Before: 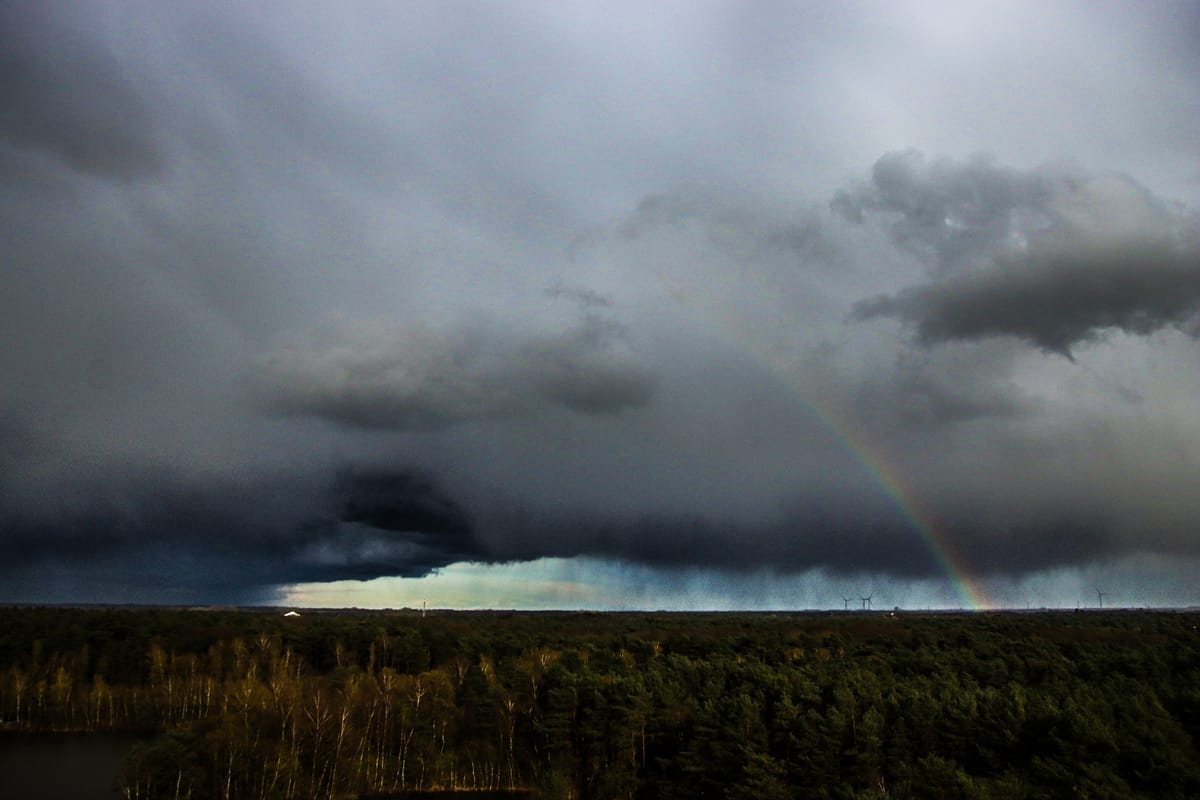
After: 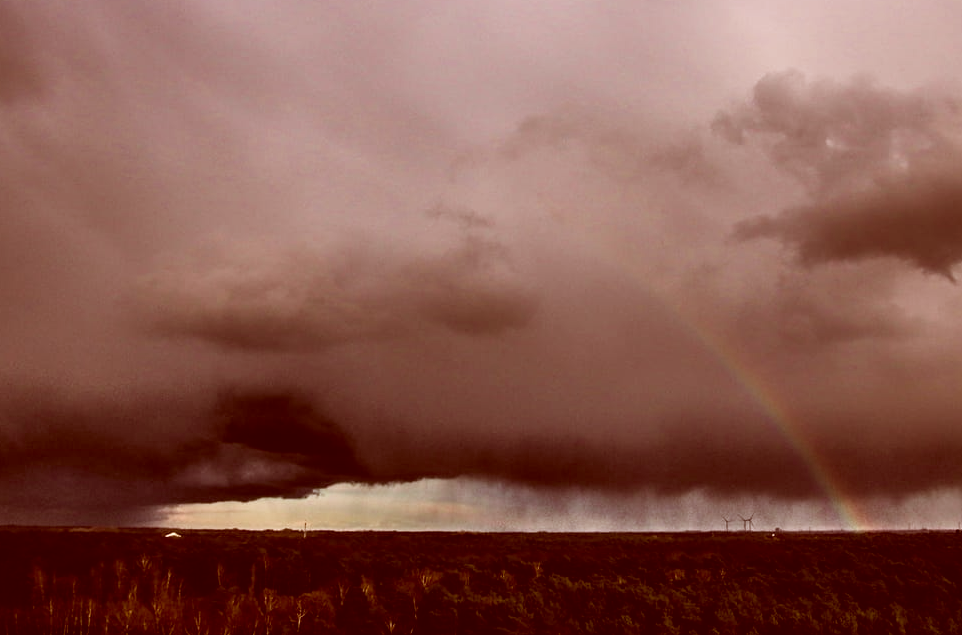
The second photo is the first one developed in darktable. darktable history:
color correction: highlights a* 9.48, highlights b* 8.54, shadows a* 39.41, shadows b* 39.93, saturation 0.773
crop and rotate: left 9.939%, top 9.981%, right 9.878%, bottom 10.554%
color zones: curves: ch0 [(0, 0.5) (0.143, 0.5) (0.286, 0.5) (0.429, 0.5) (0.571, 0.5) (0.714, 0.476) (0.857, 0.5) (1, 0.5)]; ch2 [(0, 0.5) (0.143, 0.5) (0.286, 0.5) (0.429, 0.5) (0.571, 0.5) (0.714, 0.487) (0.857, 0.5) (1, 0.5)]
